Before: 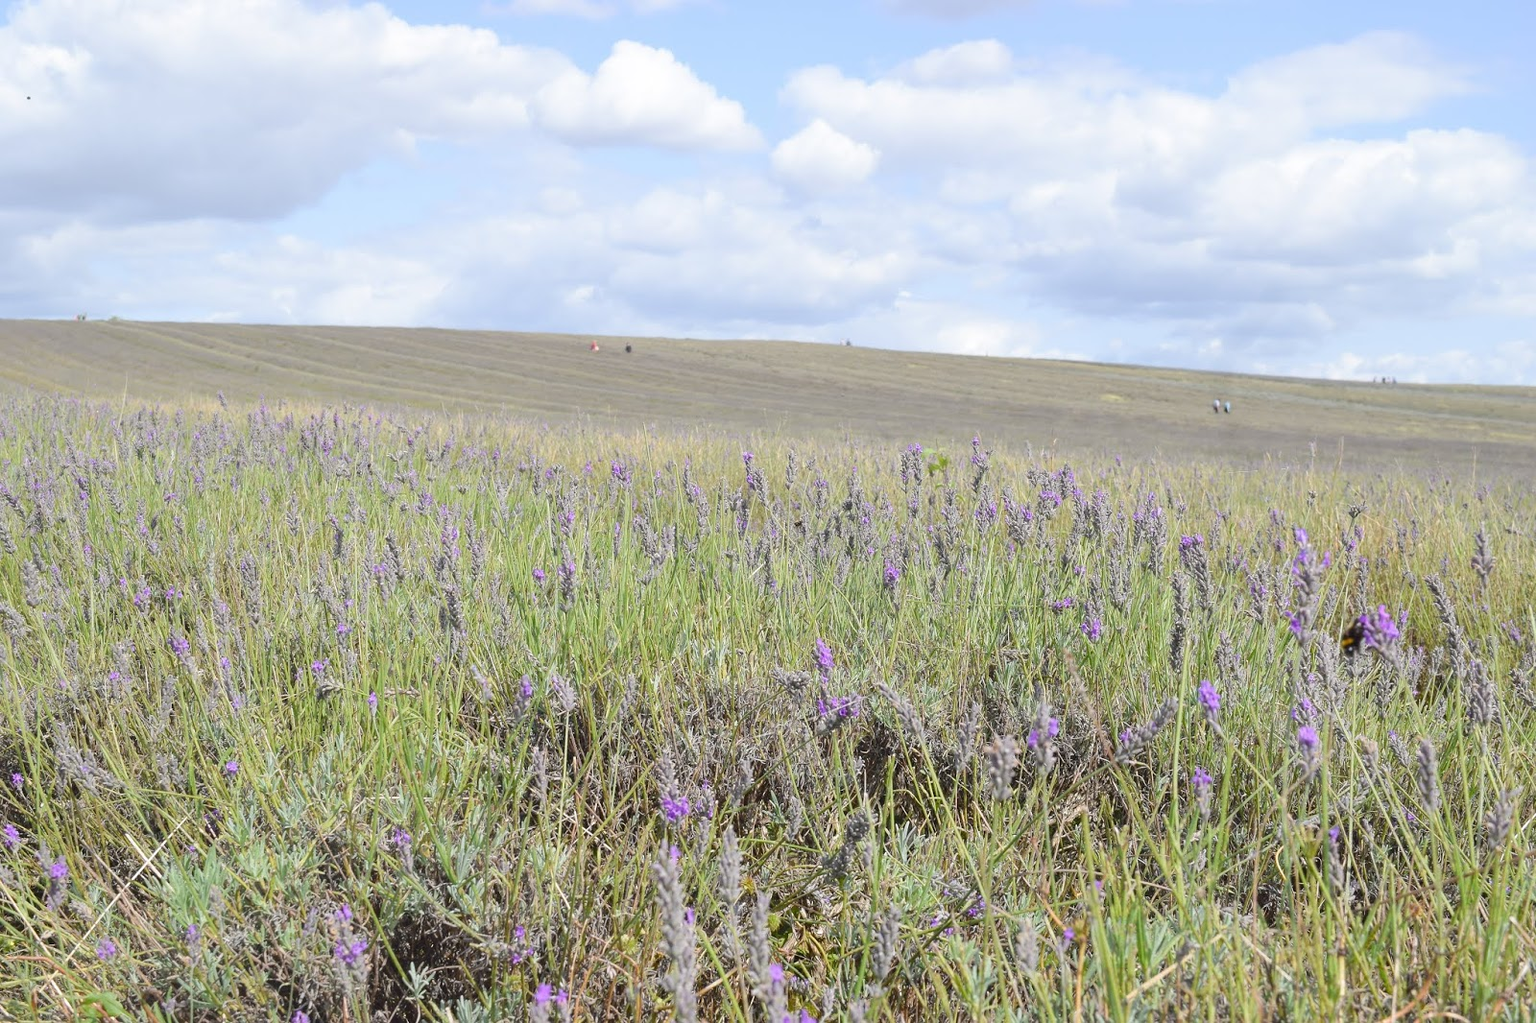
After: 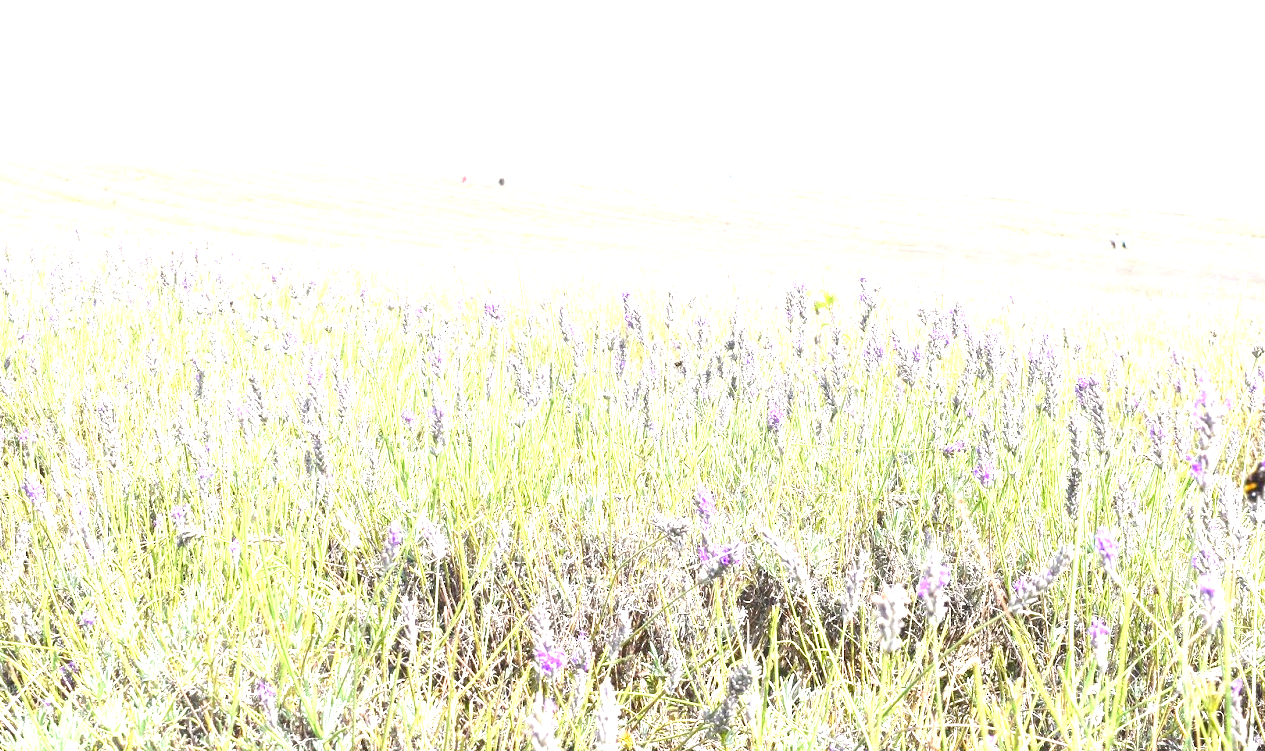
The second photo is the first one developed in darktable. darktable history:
crop: left 9.592%, top 17.108%, right 11.288%, bottom 12.35%
exposure: black level correction 0, exposure 1.739 EV, compensate highlight preservation false
